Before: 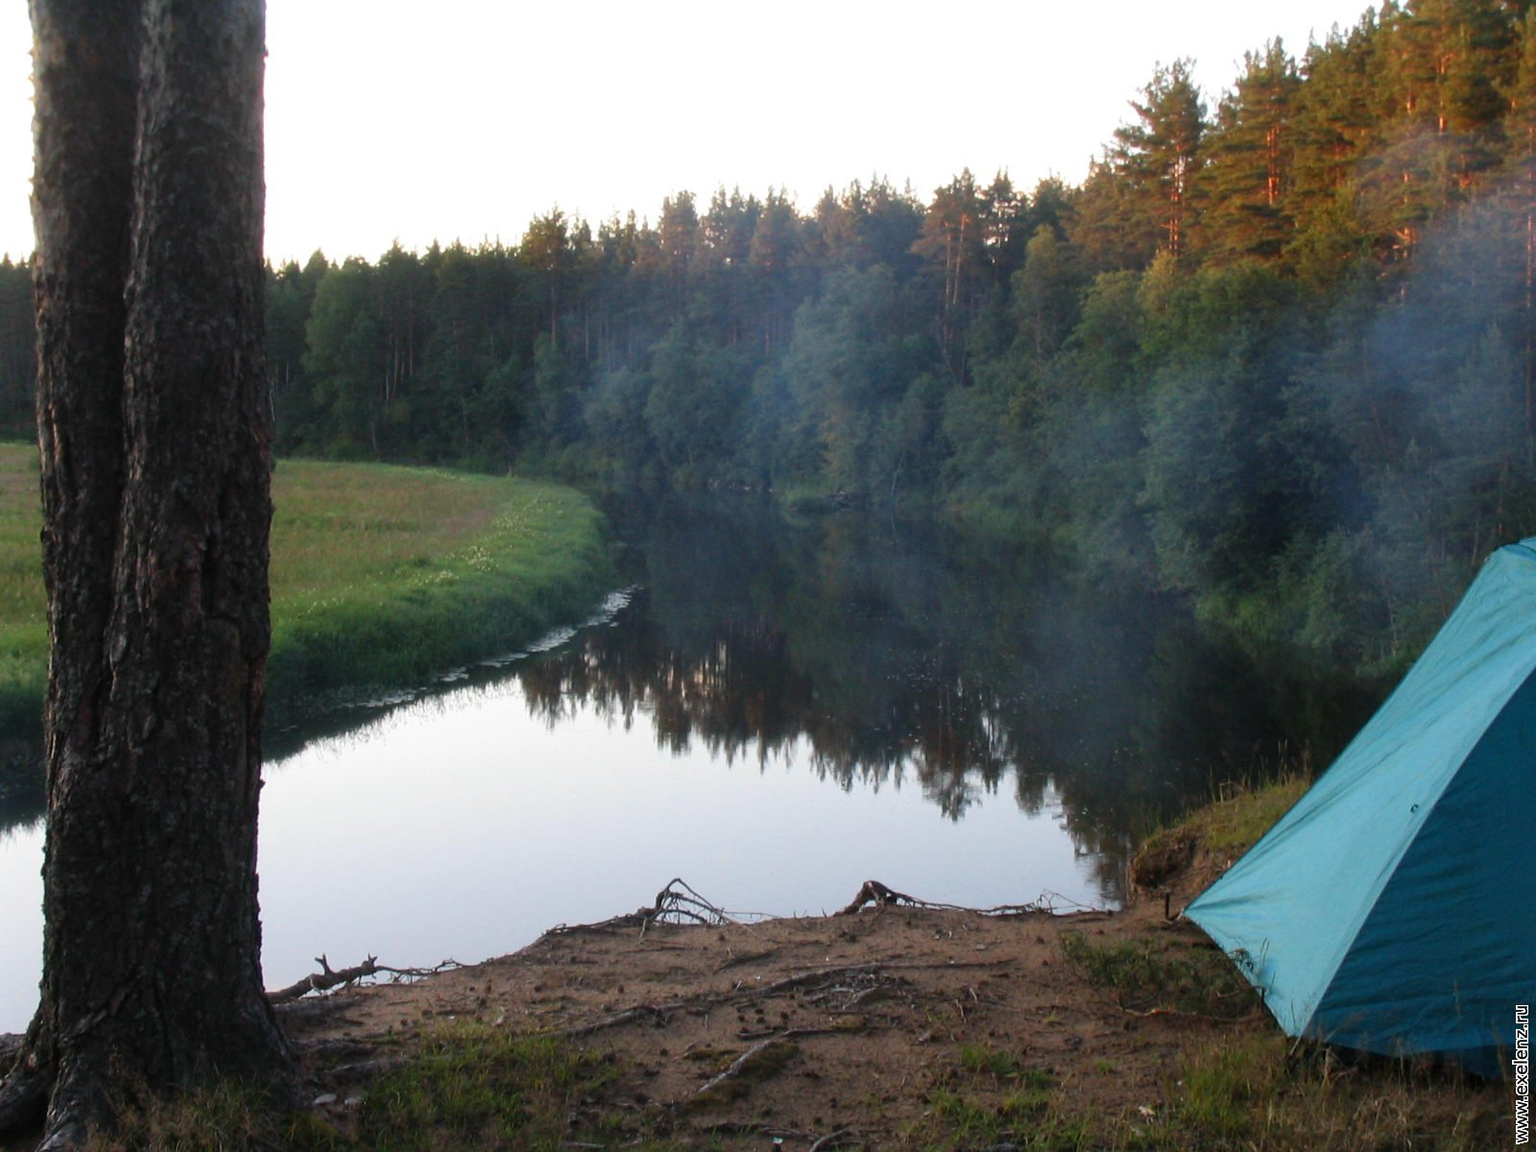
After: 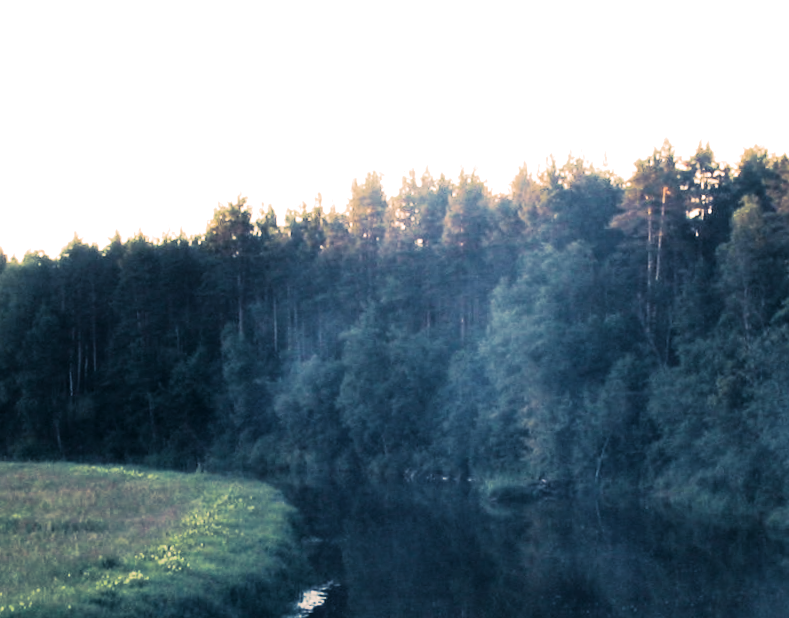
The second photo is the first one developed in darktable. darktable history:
color balance rgb: shadows lift › chroma 2.79%, shadows lift › hue 190.66°, power › hue 171.85°, highlights gain › chroma 2.16%, highlights gain › hue 75.26°, global offset › luminance -0.51%, perceptual saturation grading › highlights -33.8%, perceptual saturation grading › mid-tones 14.98%, perceptual saturation grading › shadows 48.43%, perceptual brilliance grading › highlights 15.68%, perceptual brilliance grading › mid-tones 6.62%, perceptual brilliance grading › shadows -14.98%, global vibrance 11.32%, contrast 5.05%
shadows and highlights: radius 334.93, shadows 63.48, highlights 6.06, compress 87.7%, highlights color adjustment 39.73%, soften with gaussian
exposure: exposure 0.496 EV, compensate highlight preservation false
tone curve: curves: ch0 [(0, 0.008) (0.081, 0.044) (0.177, 0.123) (0.283, 0.253) (0.427, 0.441) (0.495, 0.524) (0.661, 0.756) (0.796, 0.859) (1, 0.951)]; ch1 [(0, 0) (0.161, 0.092) (0.35, 0.33) (0.392, 0.392) (0.427, 0.426) (0.479, 0.472) (0.505, 0.5) (0.521, 0.519) (0.567, 0.556) (0.583, 0.588) (0.625, 0.627) (0.678, 0.733) (1, 1)]; ch2 [(0, 0) (0.346, 0.362) (0.404, 0.427) (0.502, 0.499) (0.523, 0.522) (0.544, 0.561) (0.58, 0.59) (0.629, 0.642) (0.717, 0.678) (1, 1)], color space Lab, independent channels, preserve colors none
split-toning: shadows › hue 226.8°, shadows › saturation 0.56, highlights › hue 28.8°, balance -40, compress 0%
crop: left 19.556%, right 30.401%, bottom 46.458%
rotate and perspective: rotation -1.32°, lens shift (horizontal) -0.031, crop left 0.015, crop right 0.985, crop top 0.047, crop bottom 0.982
tone equalizer: on, module defaults
